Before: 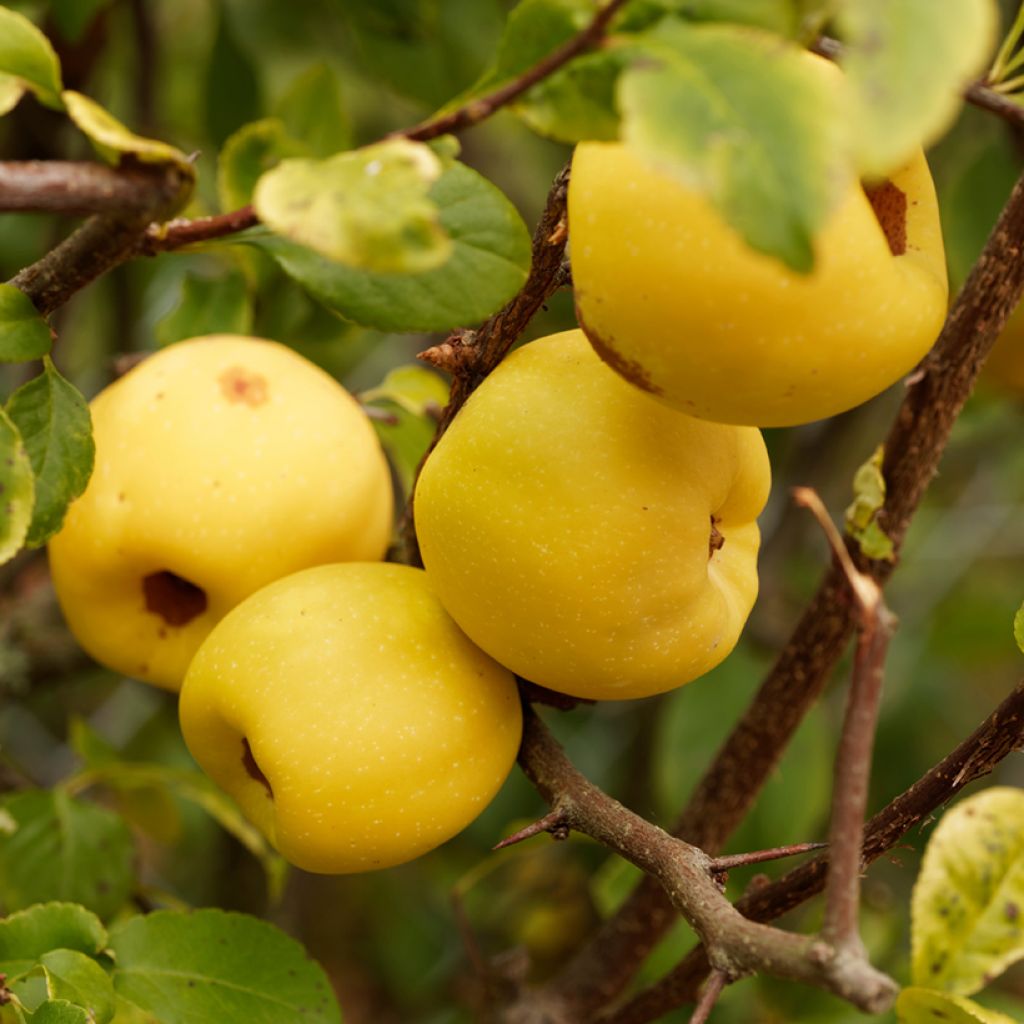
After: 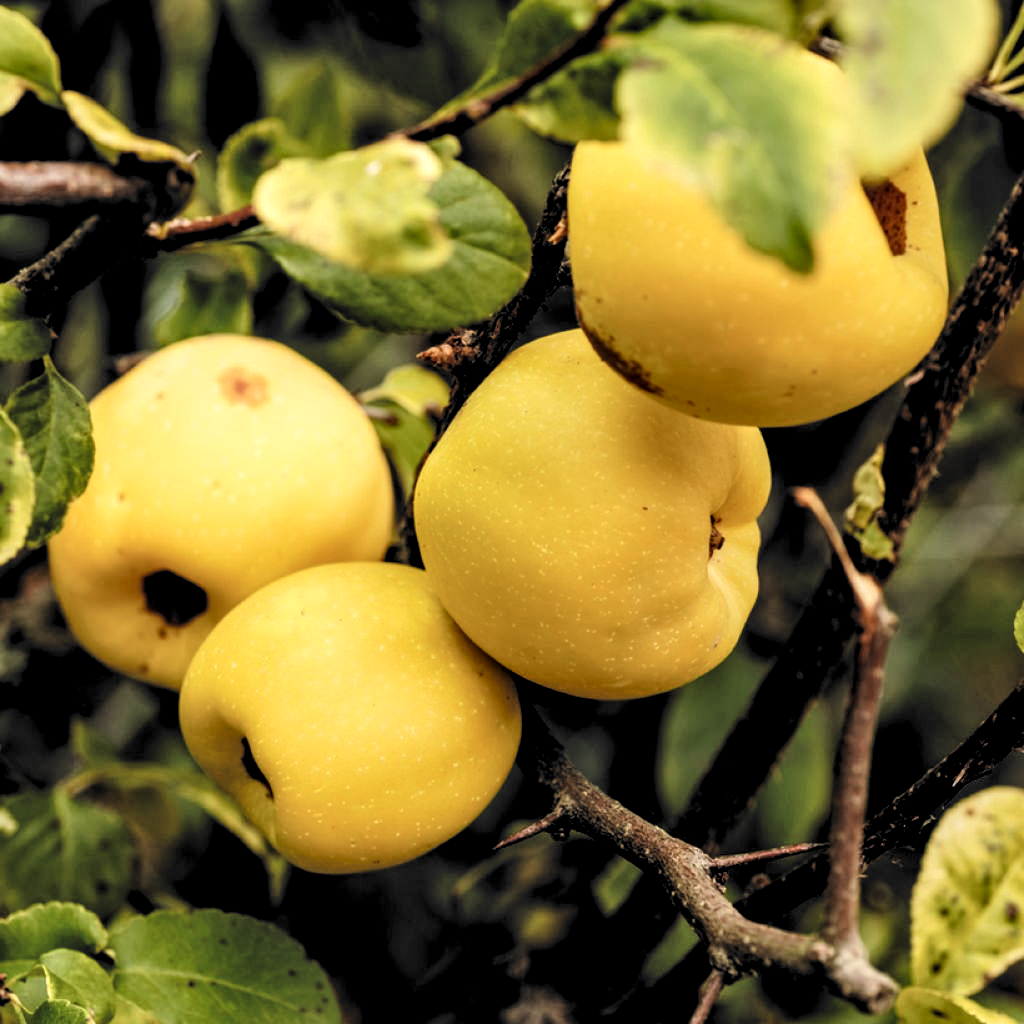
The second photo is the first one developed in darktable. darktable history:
local contrast: highlights 60%, shadows 62%, detail 160%
filmic rgb: black relative exposure -5.08 EV, white relative exposure 3.5 EV, hardness 3.17, contrast 1.506, highlights saturation mix -48.92%, color science v6 (2022)
